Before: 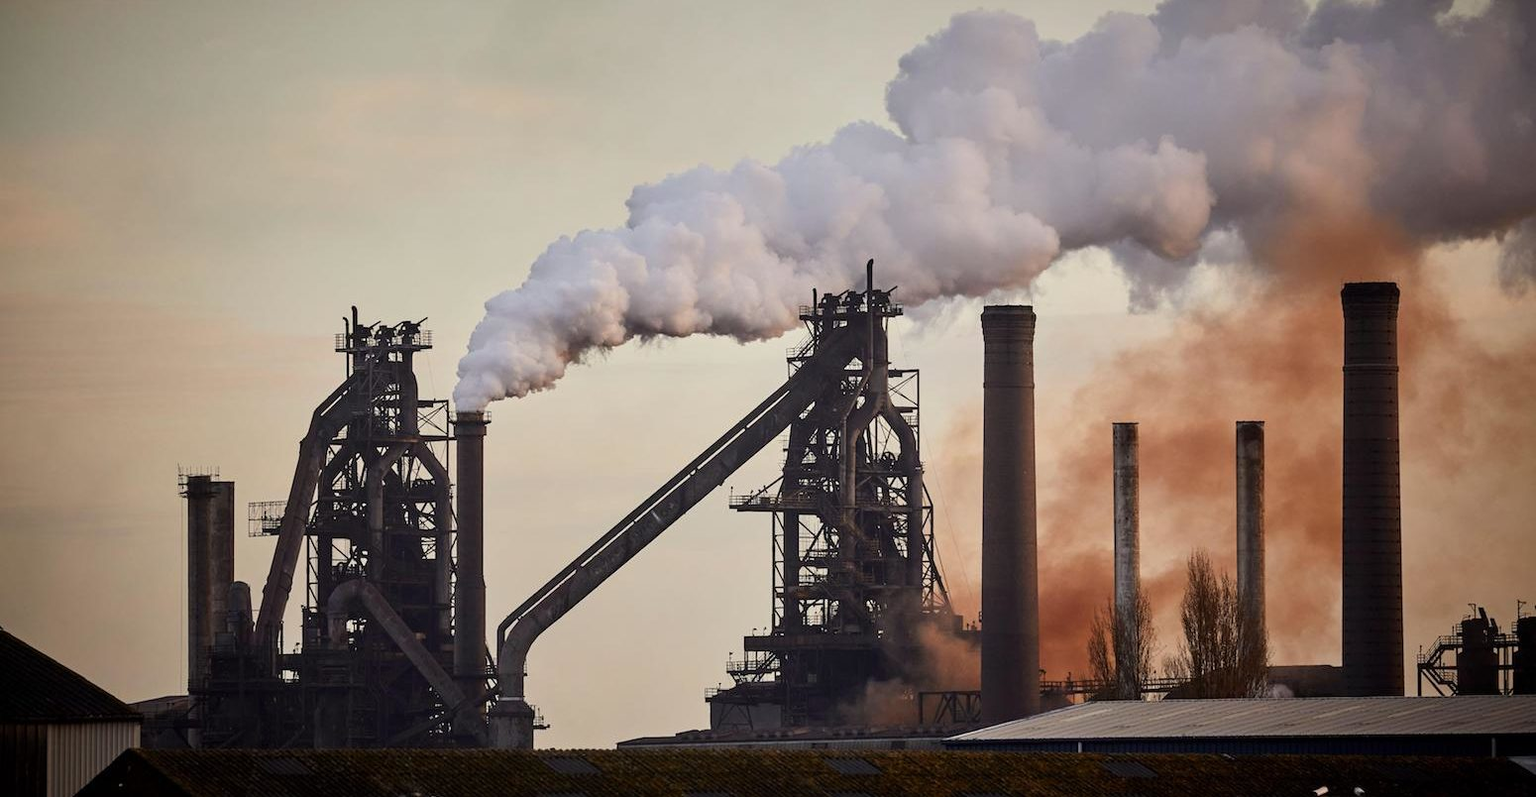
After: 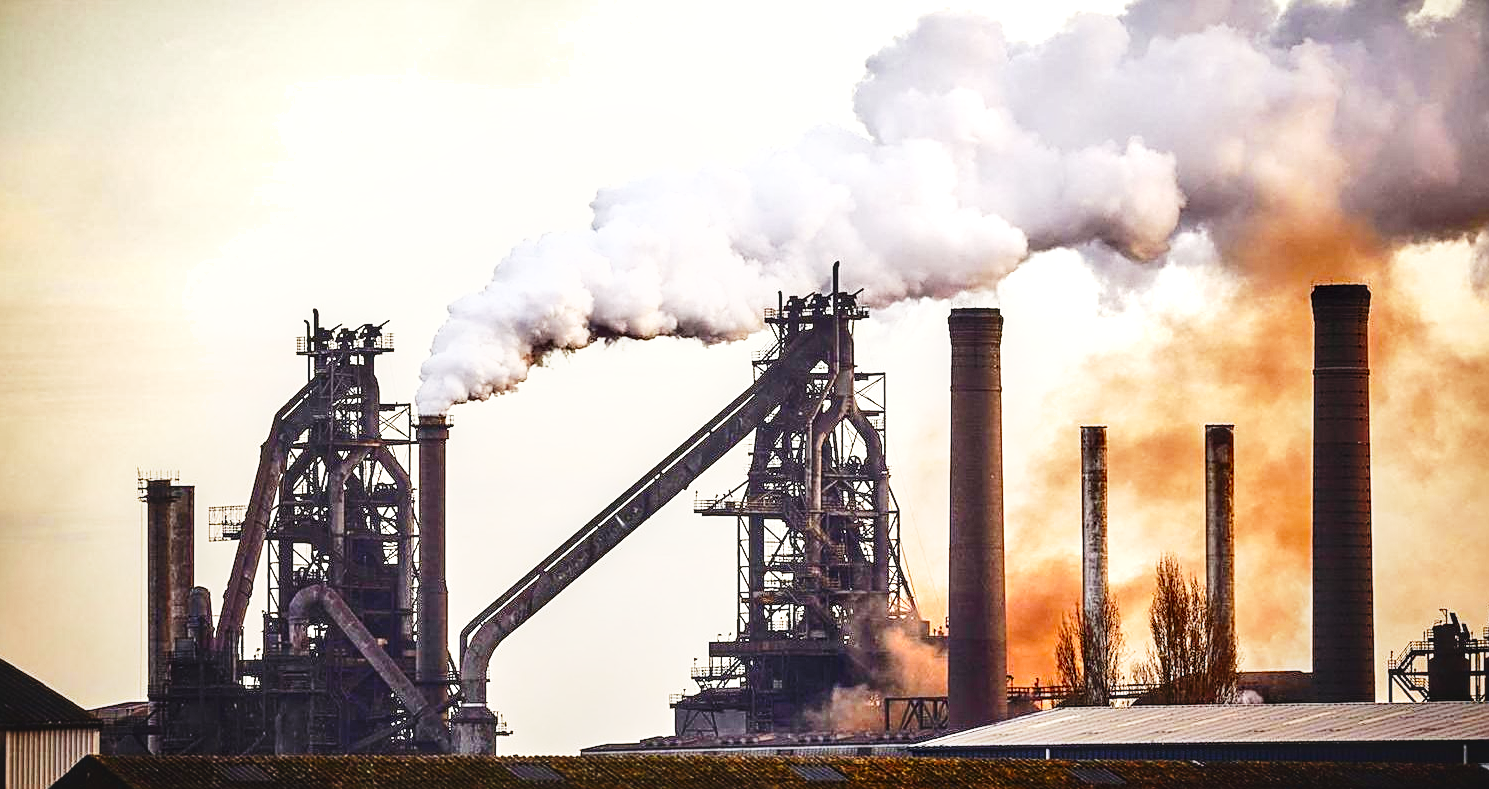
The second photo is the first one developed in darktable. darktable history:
sharpen: on, module defaults
shadows and highlights: soften with gaussian
local contrast: detail 130%
base curve: curves: ch0 [(0, 0) (0.028, 0.03) (0.121, 0.232) (0.46, 0.748) (0.859, 0.968) (1, 1)], preserve colors none
exposure: black level correction 0, exposure 1.105 EV, compensate highlight preservation false
crop and rotate: left 2.747%, right 1.183%, bottom 1.827%
tone curve: curves: ch0 [(0, 0) (0.003, 0.006) (0.011, 0.01) (0.025, 0.017) (0.044, 0.029) (0.069, 0.043) (0.1, 0.064) (0.136, 0.091) (0.177, 0.128) (0.224, 0.162) (0.277, 0.206) (0.335, 0.258) (0.399, 0.324) (0.468, 0.404) (0.543, 0.499) (0.623, 0.595) (0.709, 0.693) (0.801, 0.786) (0.898, 0.883) (1, 1)], color space Lab, independent channels, preserve colors none
color balance rgb: power › luminance -3.732%, power › hue 142.34°, global offset › luminance 0.489%, linear chroma grading › global chroma 0.33%, perceptual saturation grading › global saturation 14.586%, global vibrance 20%
